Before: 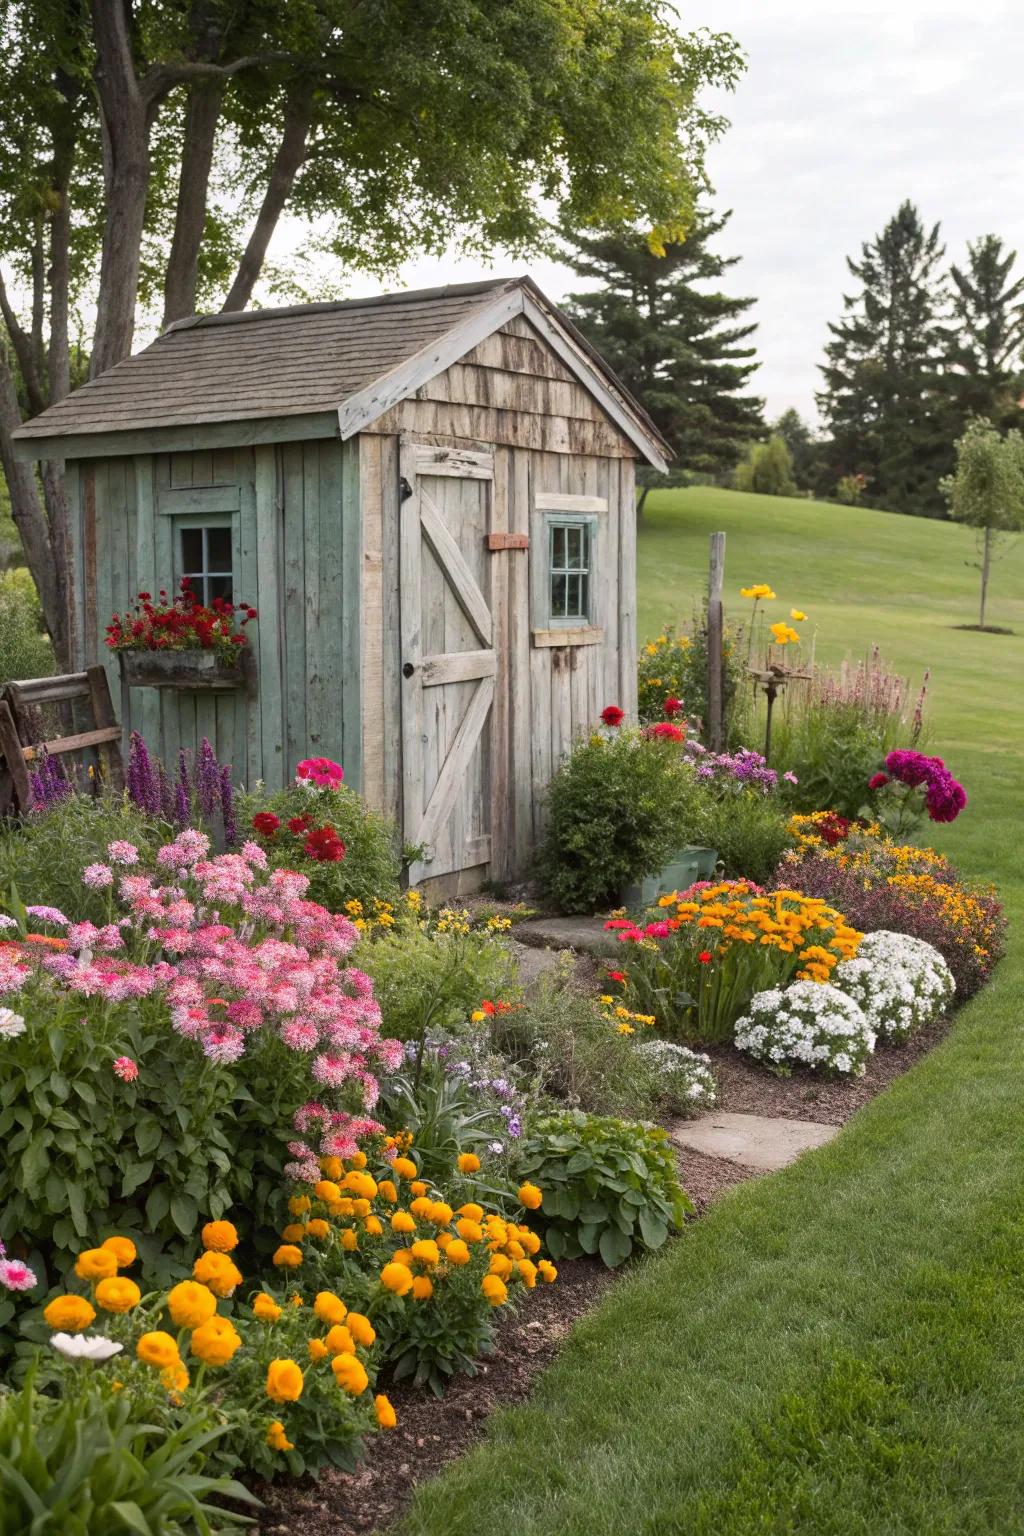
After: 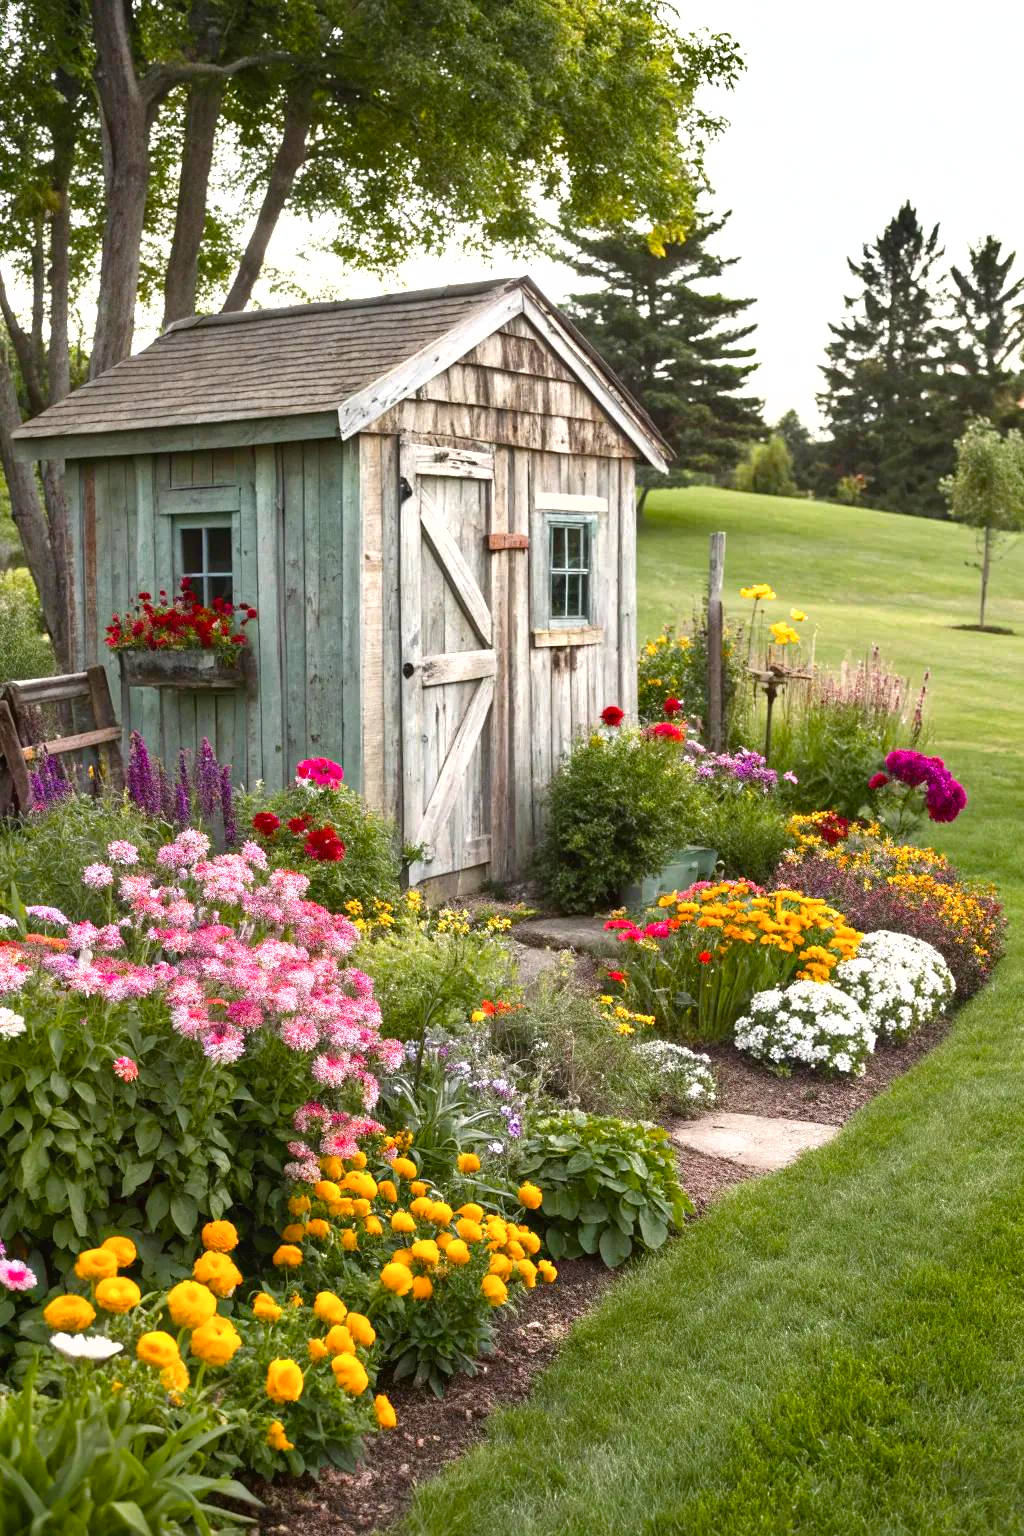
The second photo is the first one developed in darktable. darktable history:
exposure: exposure -0.021 EV, compensate highlight preservation false
shadows and highlights: soften with gaussian
contrast brightness saturation: saturation -0.029
color balance rgb: perceptual saturation grading › global saturation 20%, perceptual saturation grading › highlights -25.288%, perceptual saturation grading › shadows 24.845%, perceptual brilliance grading › global brilliance 12.376%, perceptual brilliance grading › highlights 15.328%, global vibrance -17.616%, contrast -5.916%
